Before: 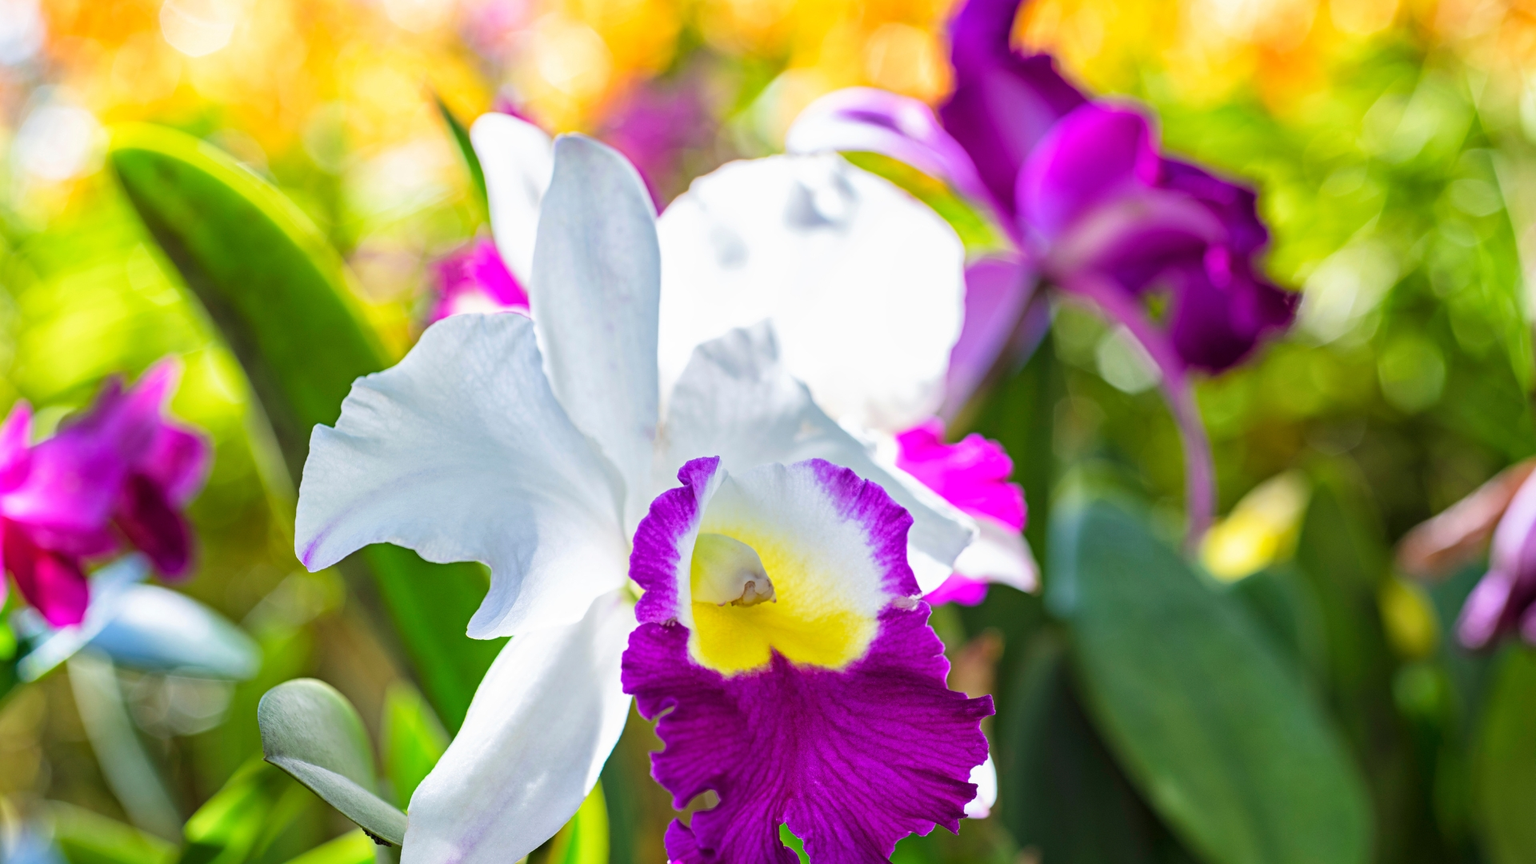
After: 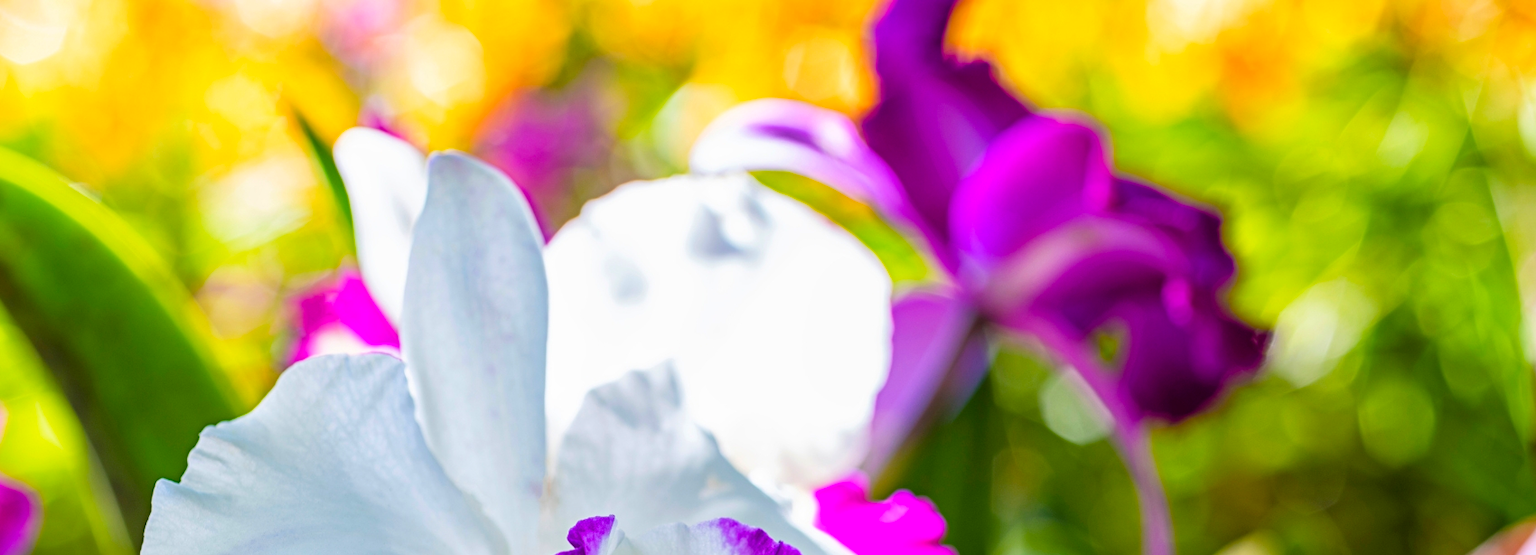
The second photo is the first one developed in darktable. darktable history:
crop and rotate: left 11.437%, bottom 42.996%
color balance rgb: power › hue 61.63°, perceptual saturation grading › global saturation 19.98%, global vibrance 14.499%
